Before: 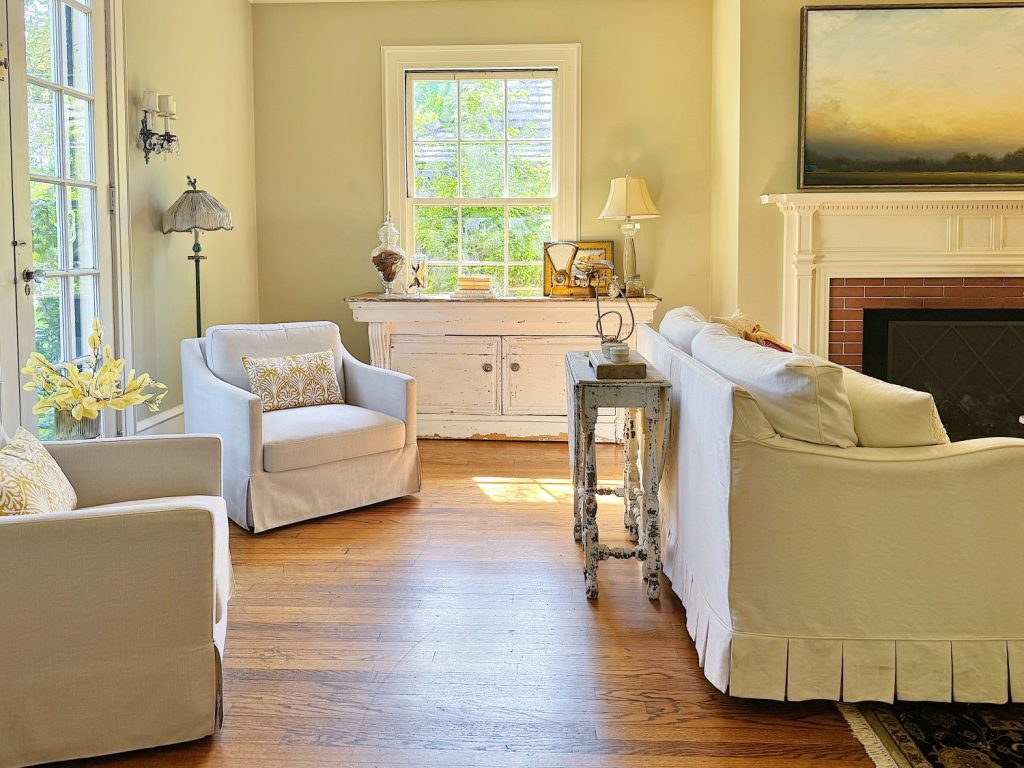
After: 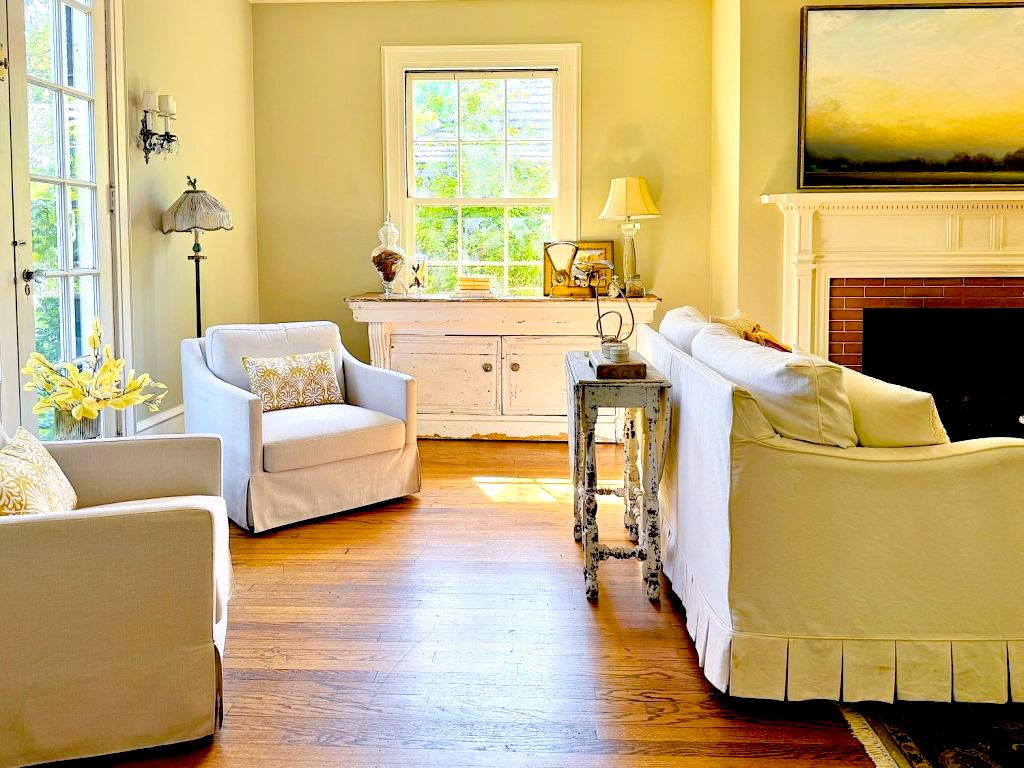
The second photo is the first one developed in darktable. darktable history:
exposure: black level correction 0.04, exposure 0.499 EV, compensate highlight preservation false
color balance rgb: power › chroma 0.501%, power › hue 260.42°, perceptual saturation grading › global saturation 25.767%, global vibrance -17.296%, contrast -6.274%
